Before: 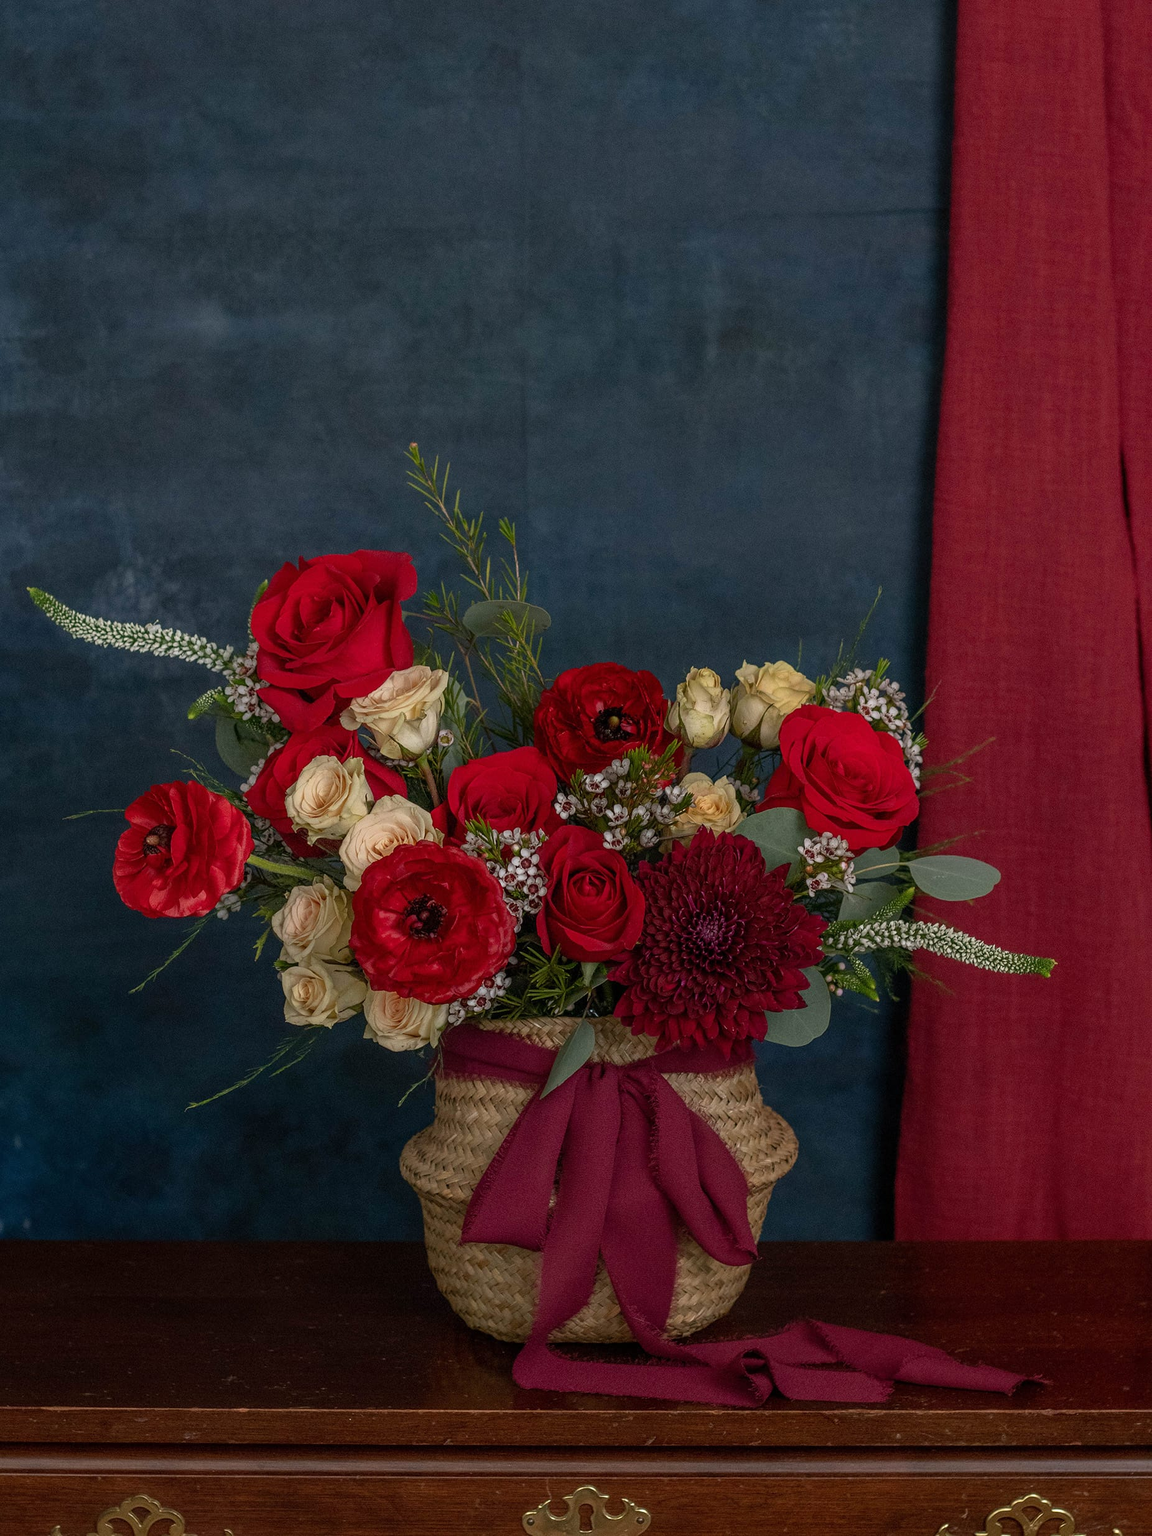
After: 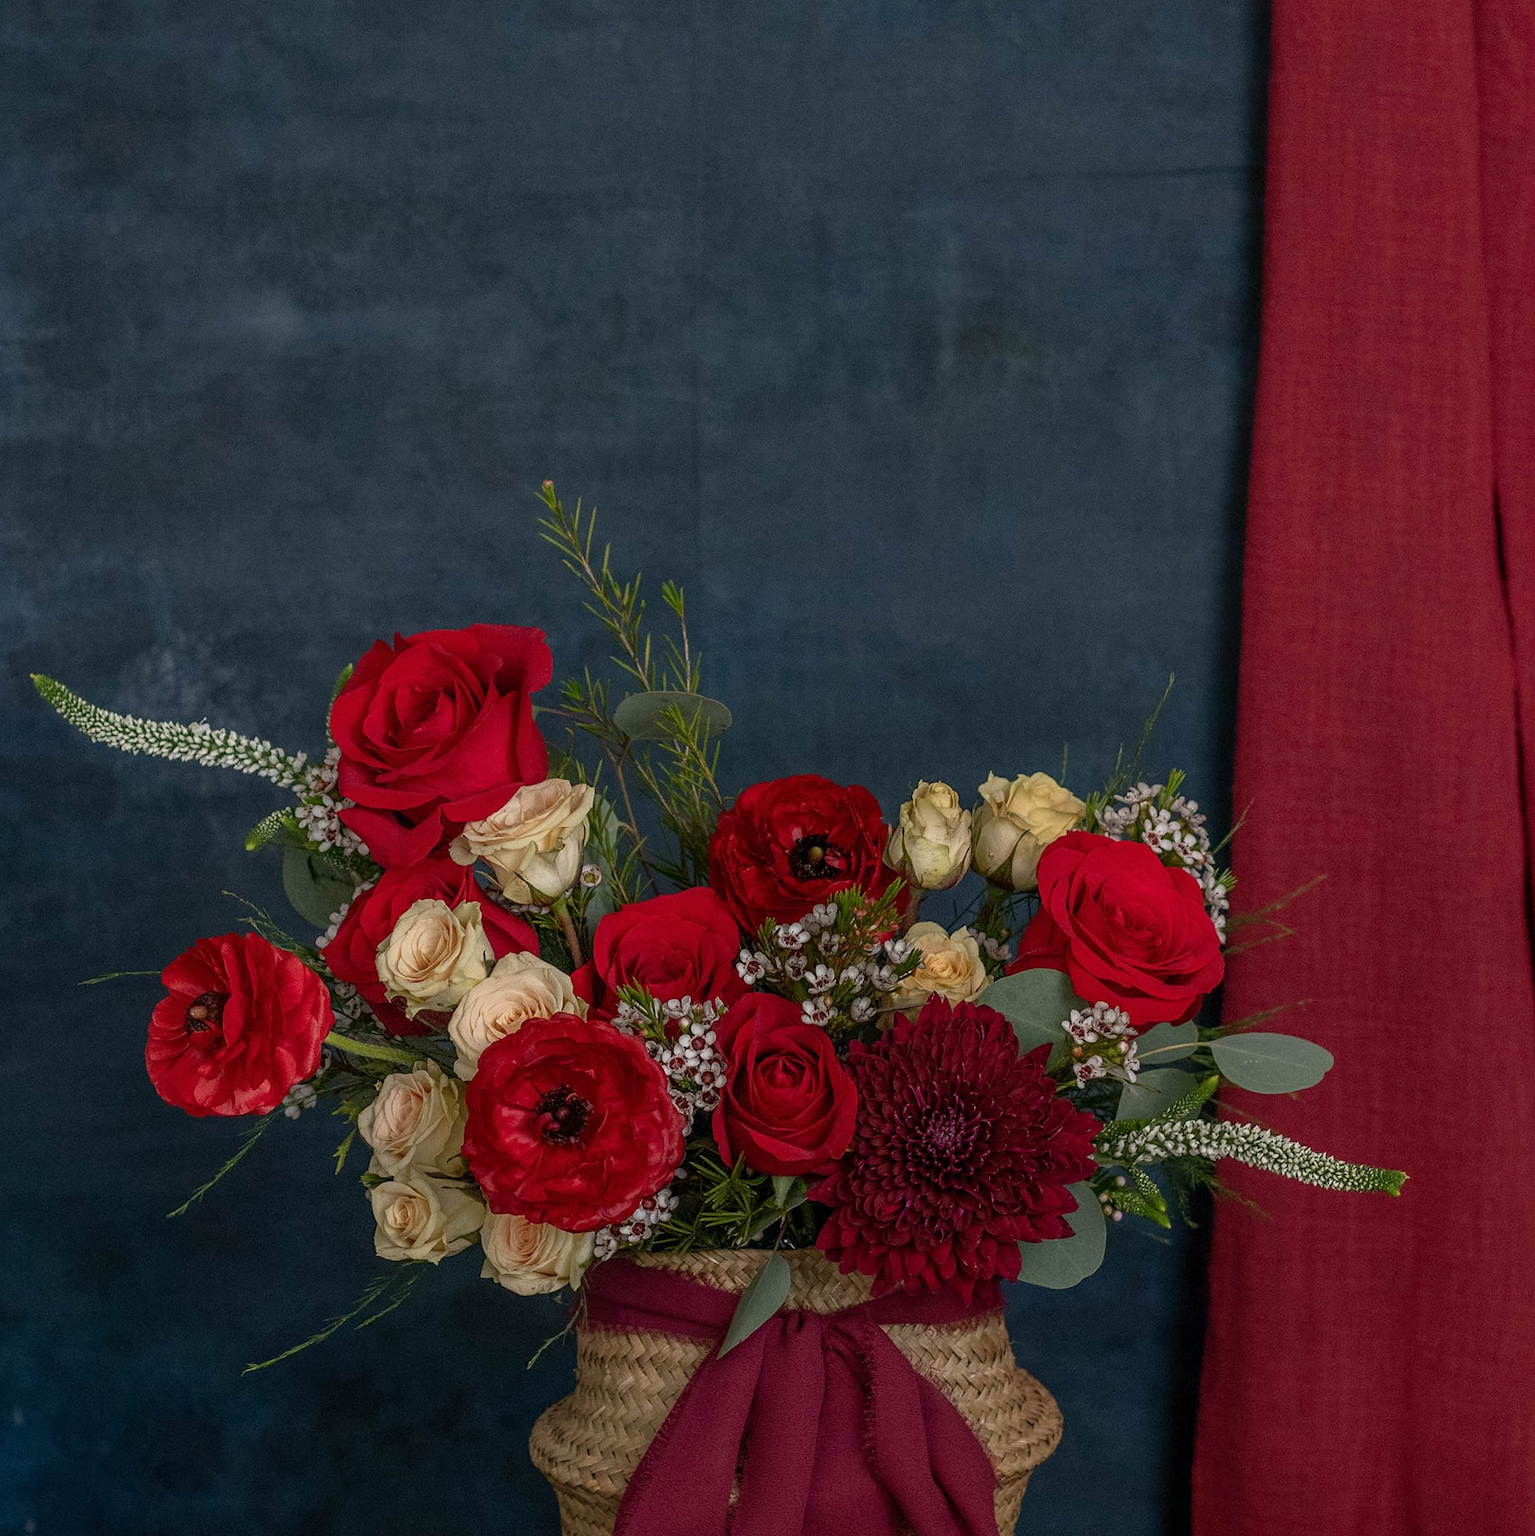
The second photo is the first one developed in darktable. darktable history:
crop: left 0.387%, top 5.469%, bottom 19.809%
color balance: contrast -0.5%
